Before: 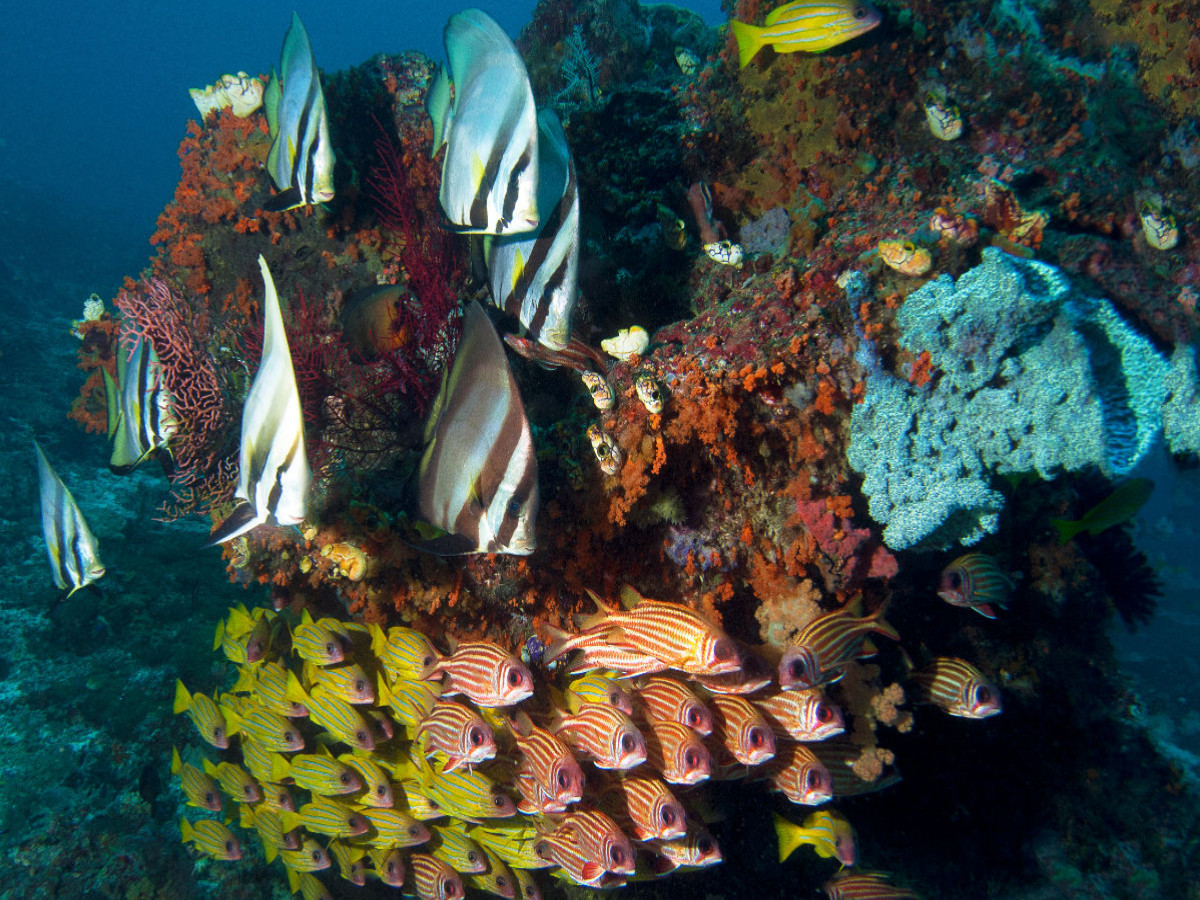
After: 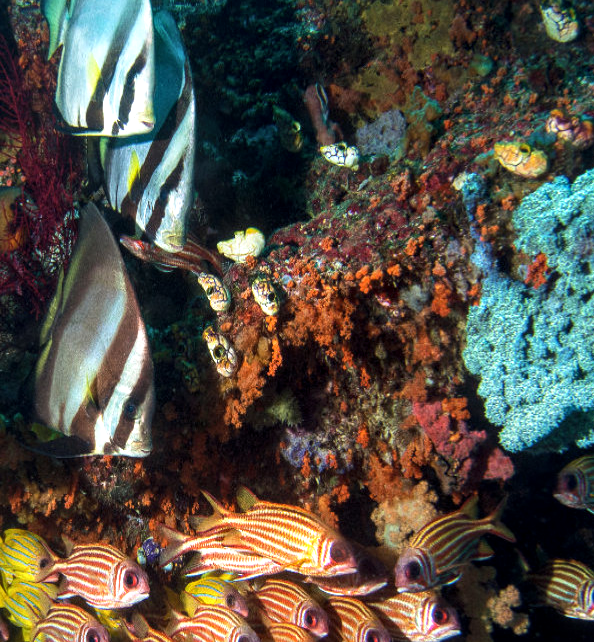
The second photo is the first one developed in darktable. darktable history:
crop: left 32.075%, top 10.976%, right 18.355%, bottom 17.596%
tone equalizer: -8 EV -0.417 EV, -7 EV -0.389 EV, -6 EV -0.333 EV, -5 EV -0.222 EV, -3 EV 0.222 EV, -2 EV 0.333 EV, -1 EV 0.389 EV, +0 EV 0.417 EV, edges refinement/feathering 500, mask exposure compensation -1.57 EV, preserve details no
local contrast: on, module defaults
